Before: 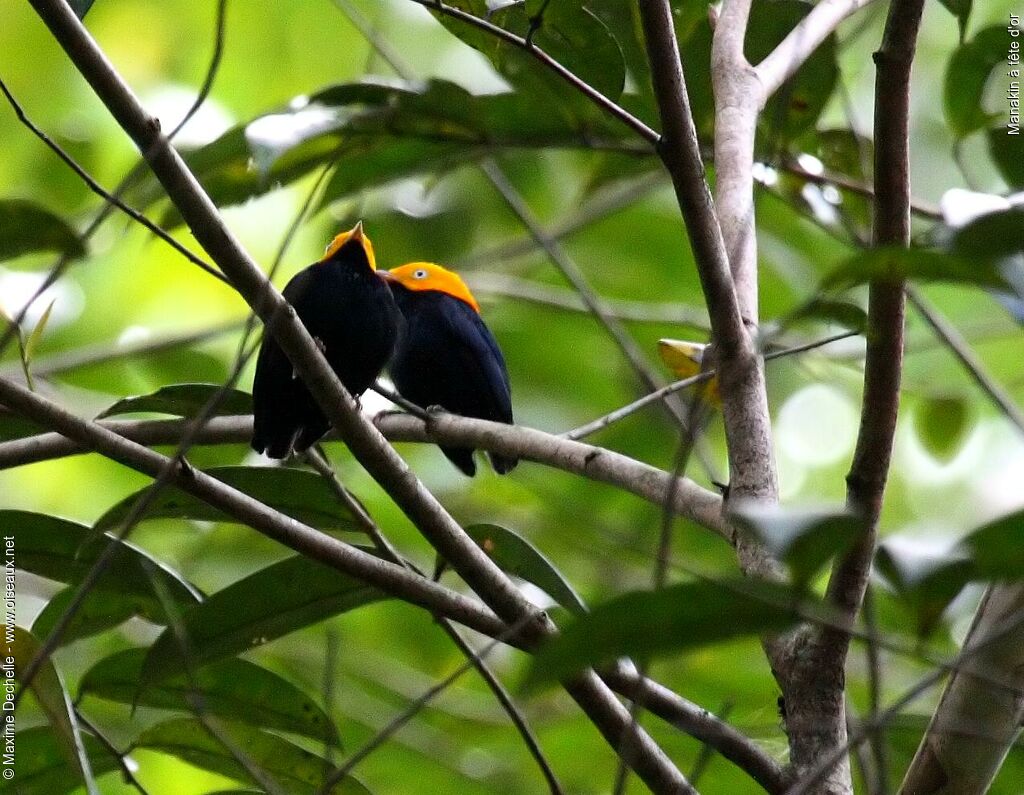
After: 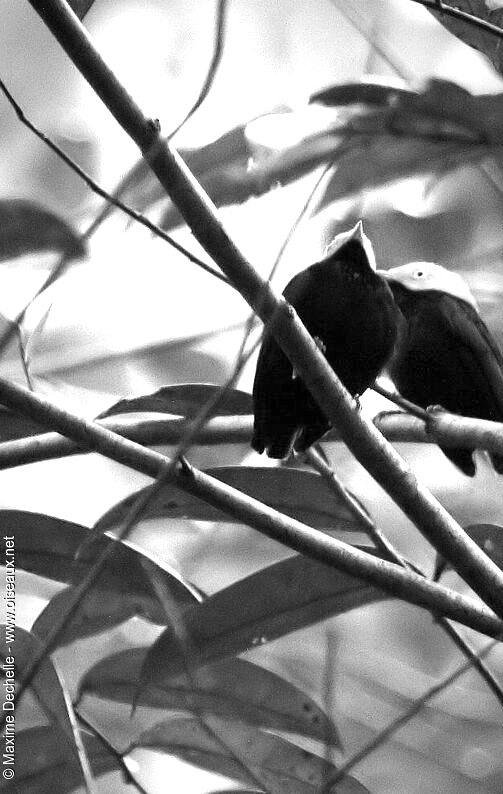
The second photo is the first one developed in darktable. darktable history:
monochrome: a 32, b 64, size 2.3
crop and rotate: left 0%, top 0%, right 50.845%
exposure: exposure 1.25 EV, compensate exposure bias true, compensate highlight preservation false
vignetting: automatic ratio true
